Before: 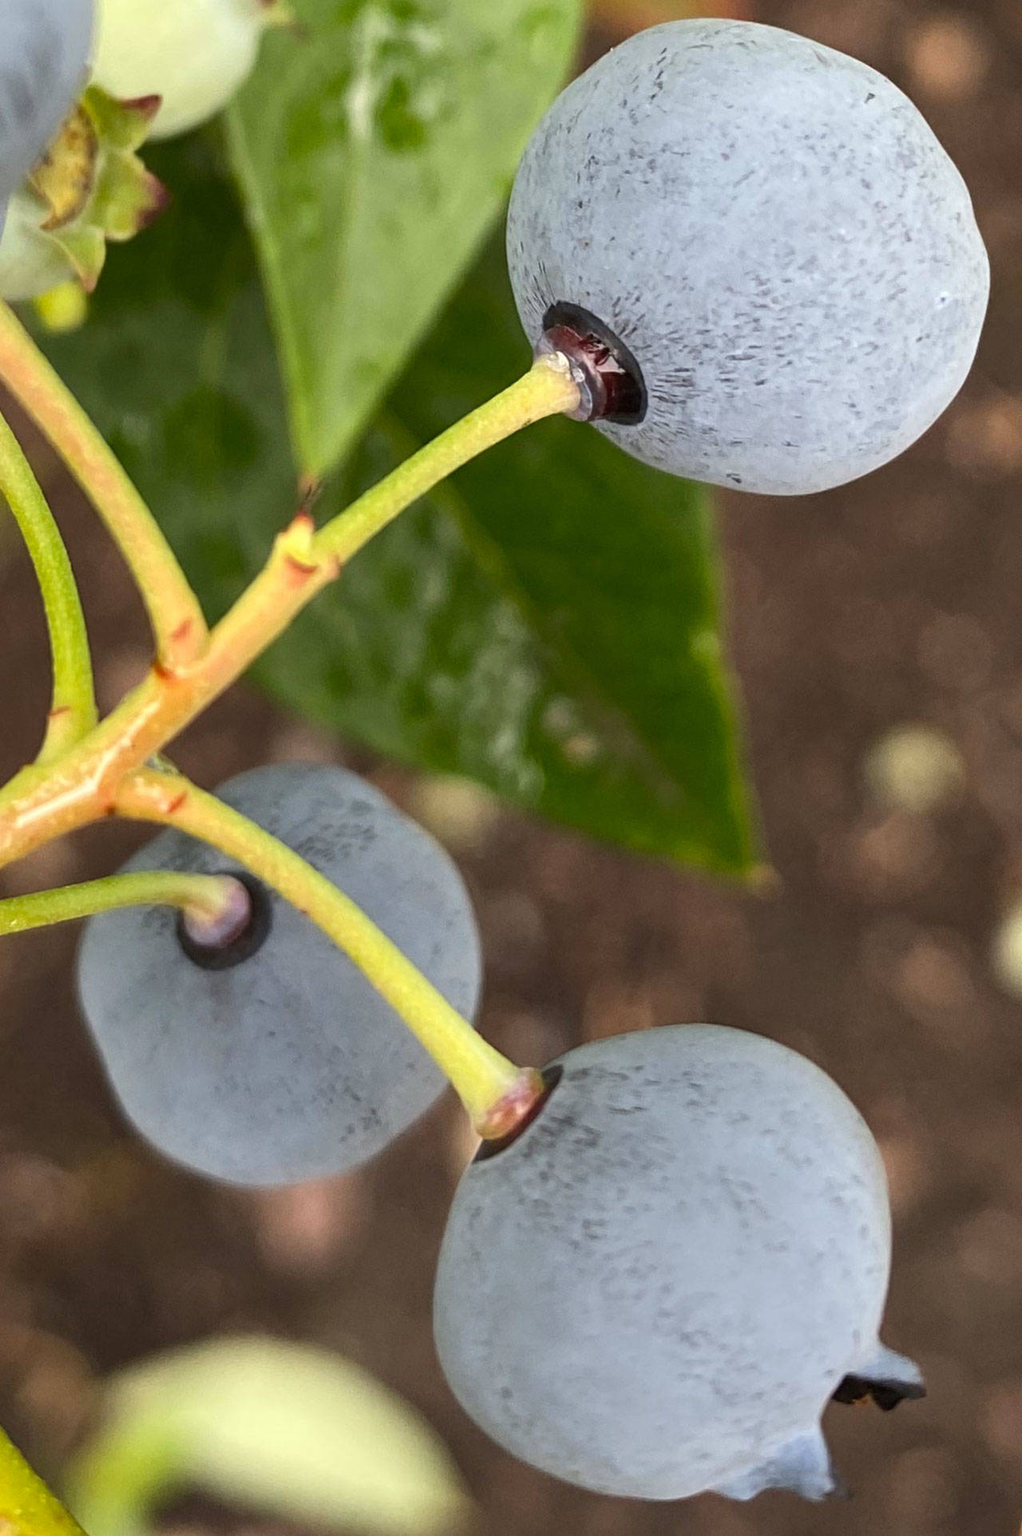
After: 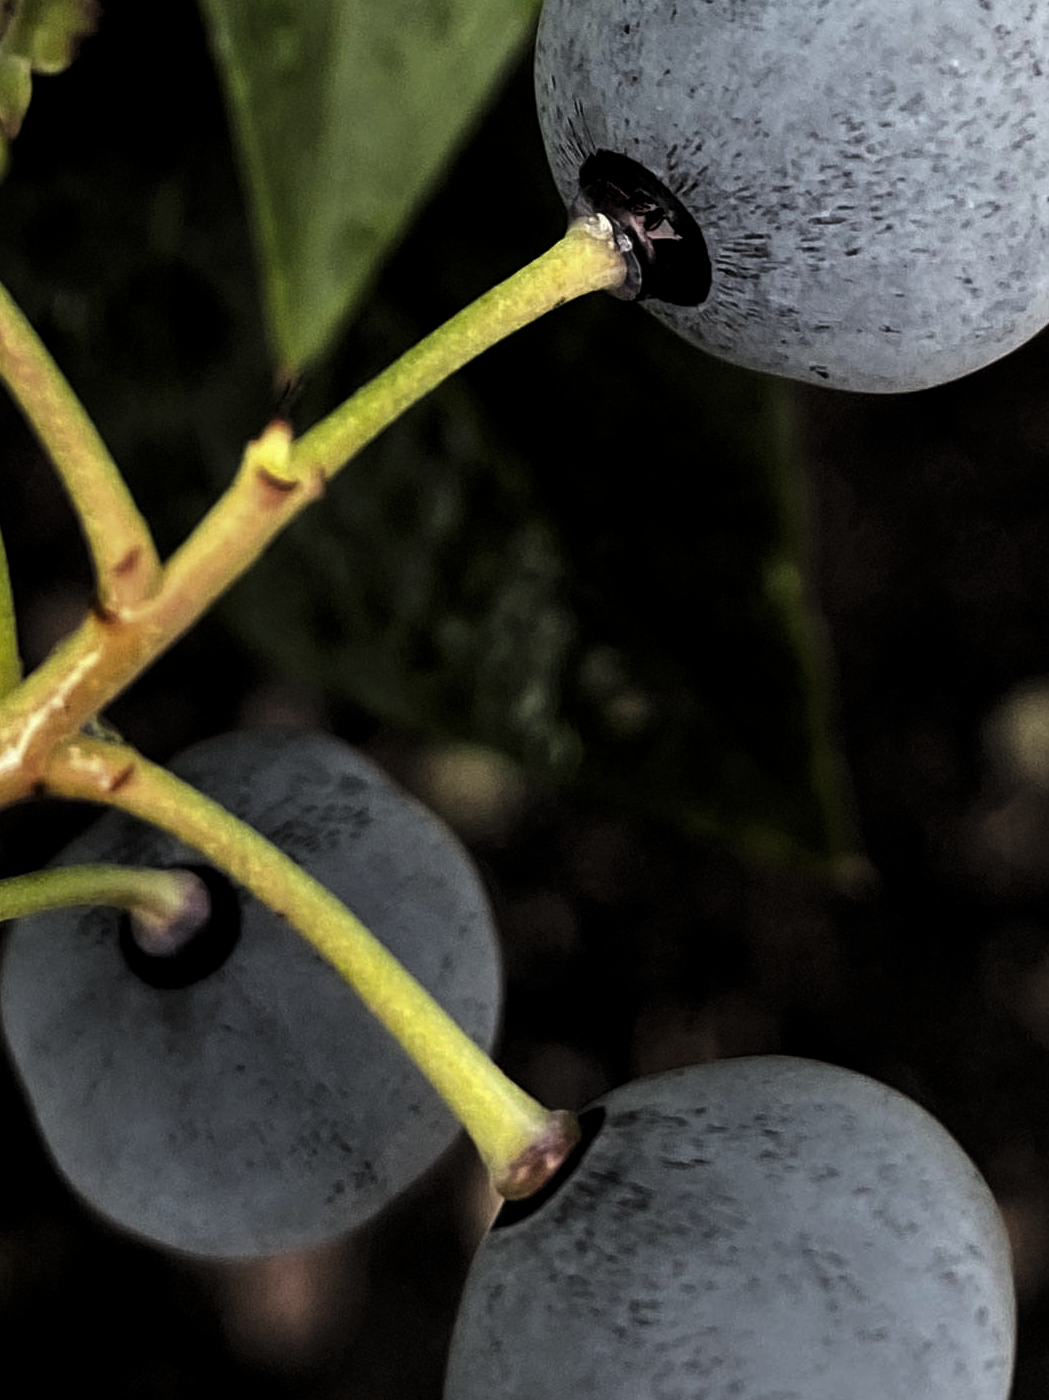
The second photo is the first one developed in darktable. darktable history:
crop: left 7.856%, top 11.836%, right 10.12%, bottom 15.387%
levels: mode automatic, black 8.58%, gray 59.42%, levels [0, 0.445, 1]
